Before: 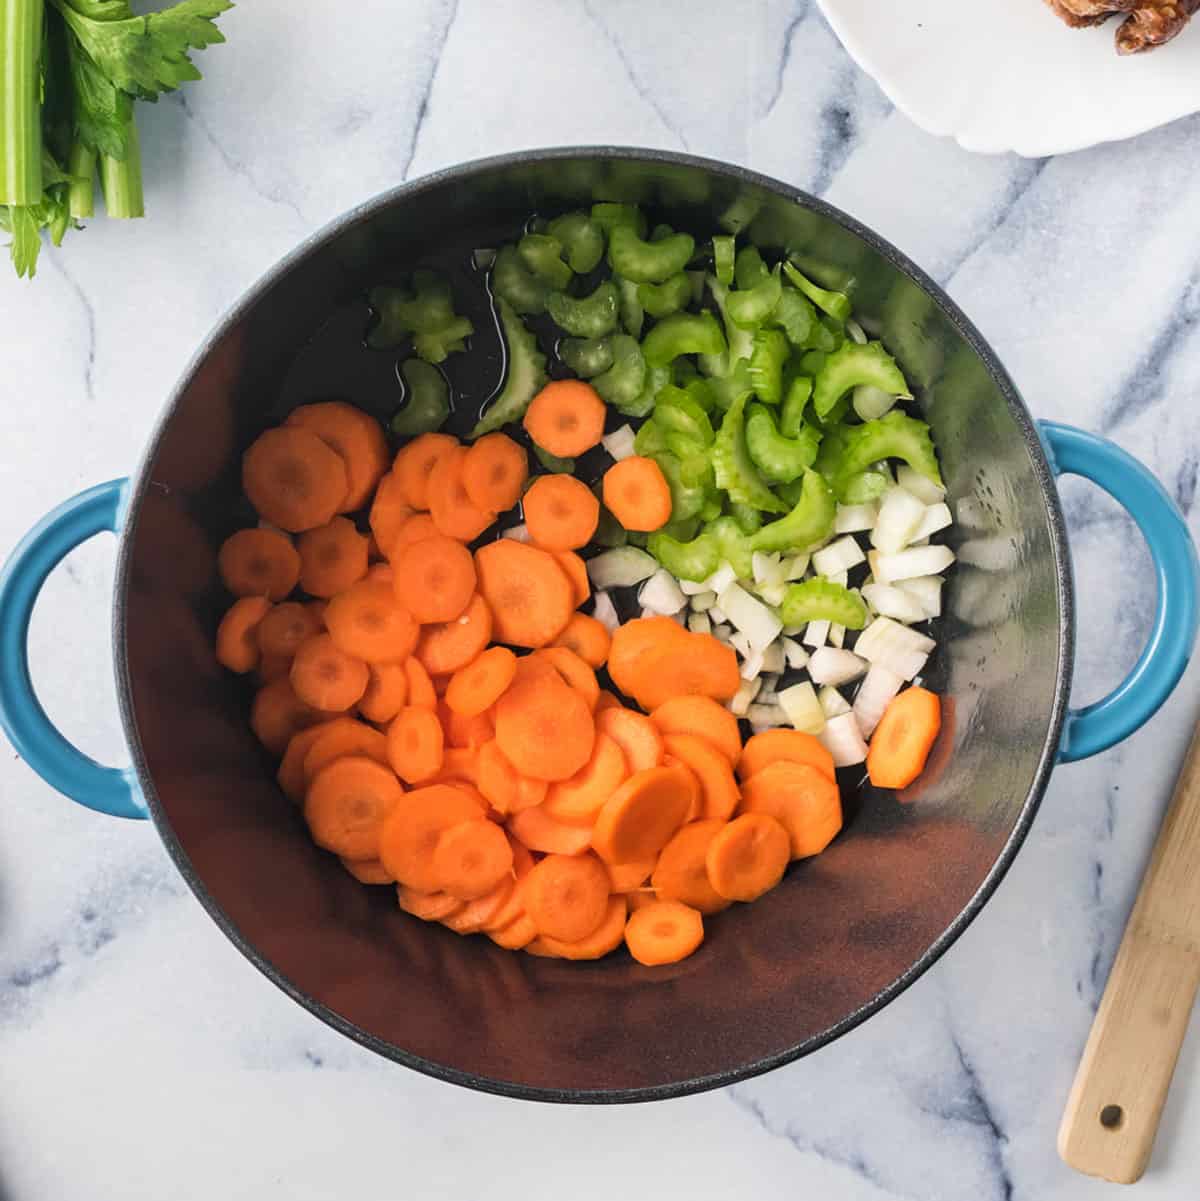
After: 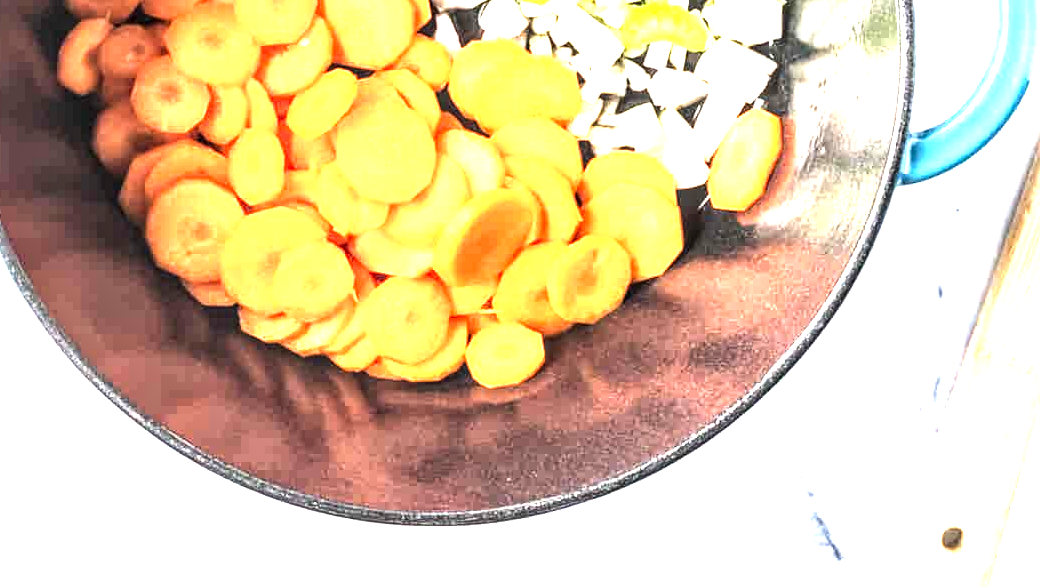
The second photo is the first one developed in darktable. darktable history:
local contrast: highlights 60%, shadows 60%, detail 160%
crop and rotate: left 13.306%, top 48.129%, bottom 2.928%
exposure: black level correction 0.001, exposure 1.719 EV, compensate exposure bias true, compensate highlight preservation false
tone equalizer: -8 EV -0.75 EV, -7 EV -0.7 EV, -6 EV -0.6 EV, -5 EV -0.4 EV, -3 EV 0.4 EV, -2 EV 0.6 EV, -1 EV 0.7 EV, +0 EV 0.75 EV, edges refinement/feathering 500, mask exposure compensation -1.57 EV, preserve details no
